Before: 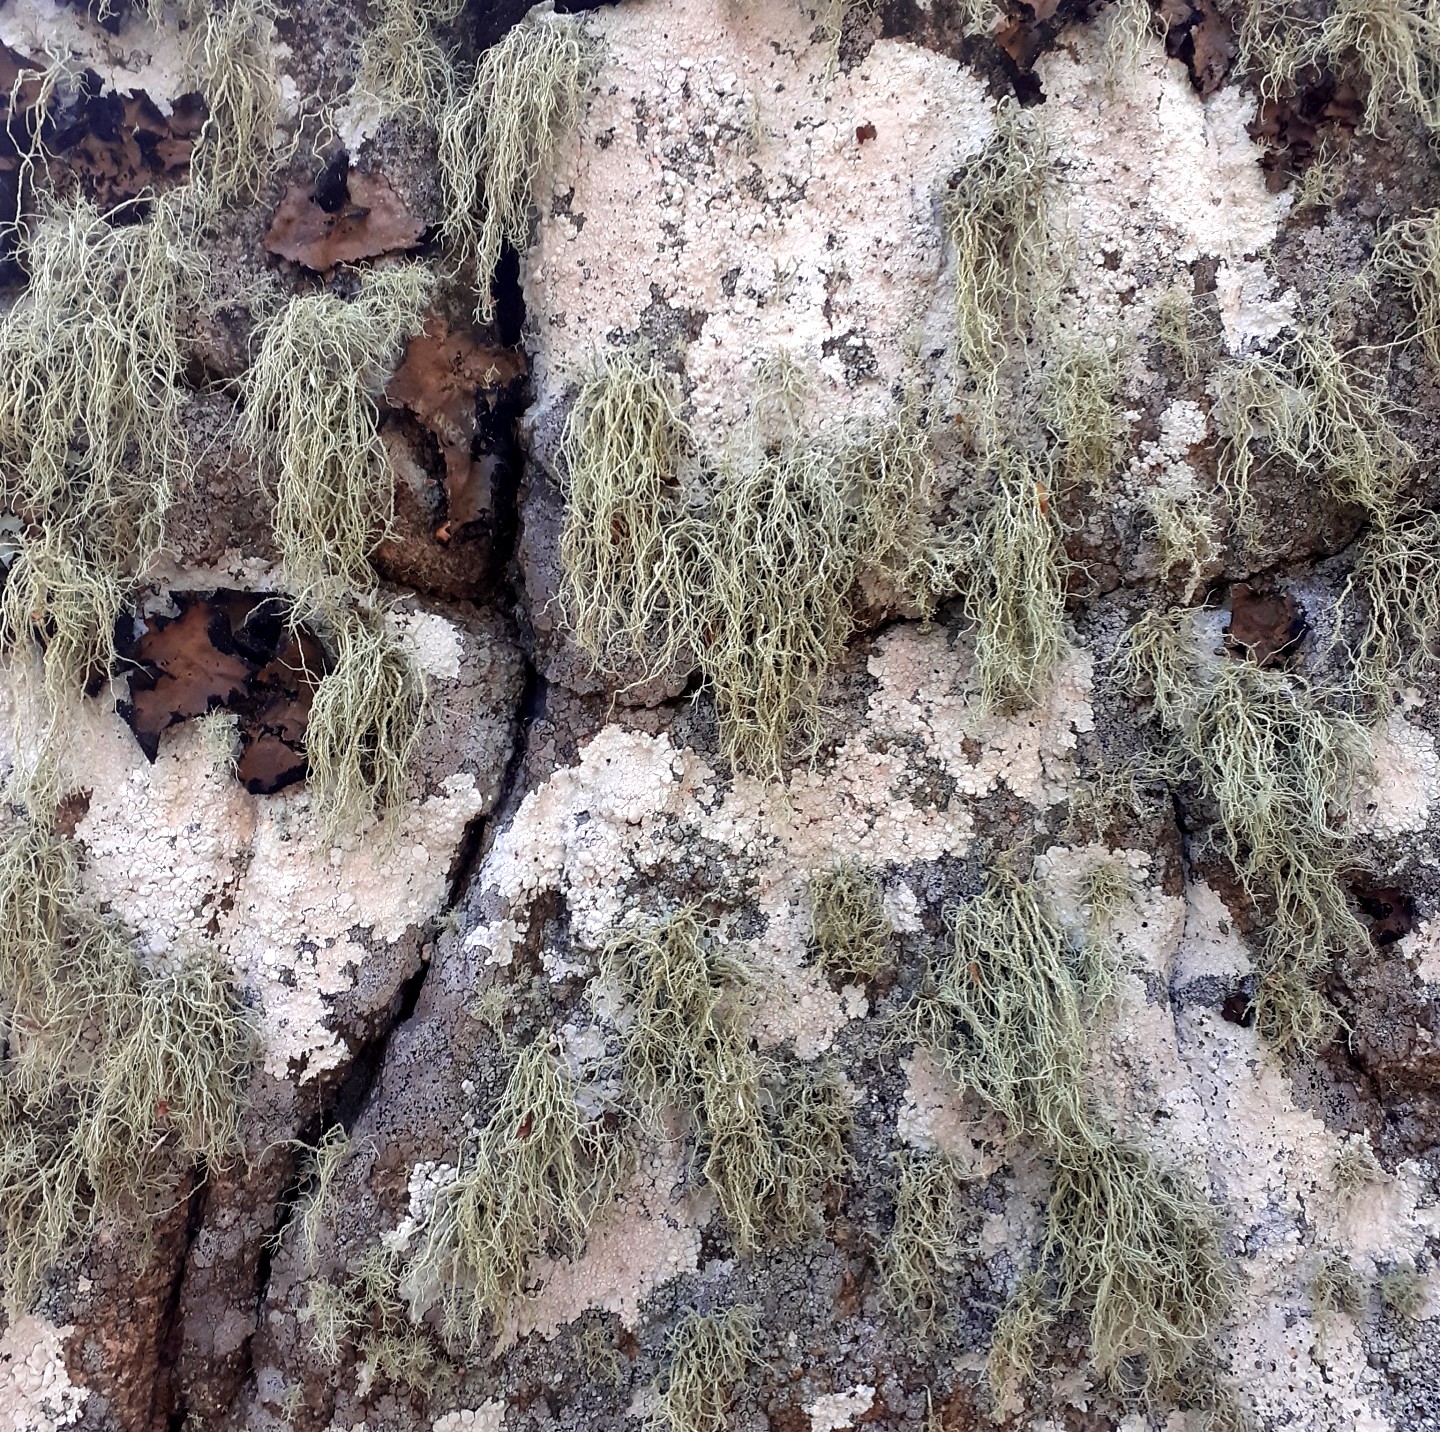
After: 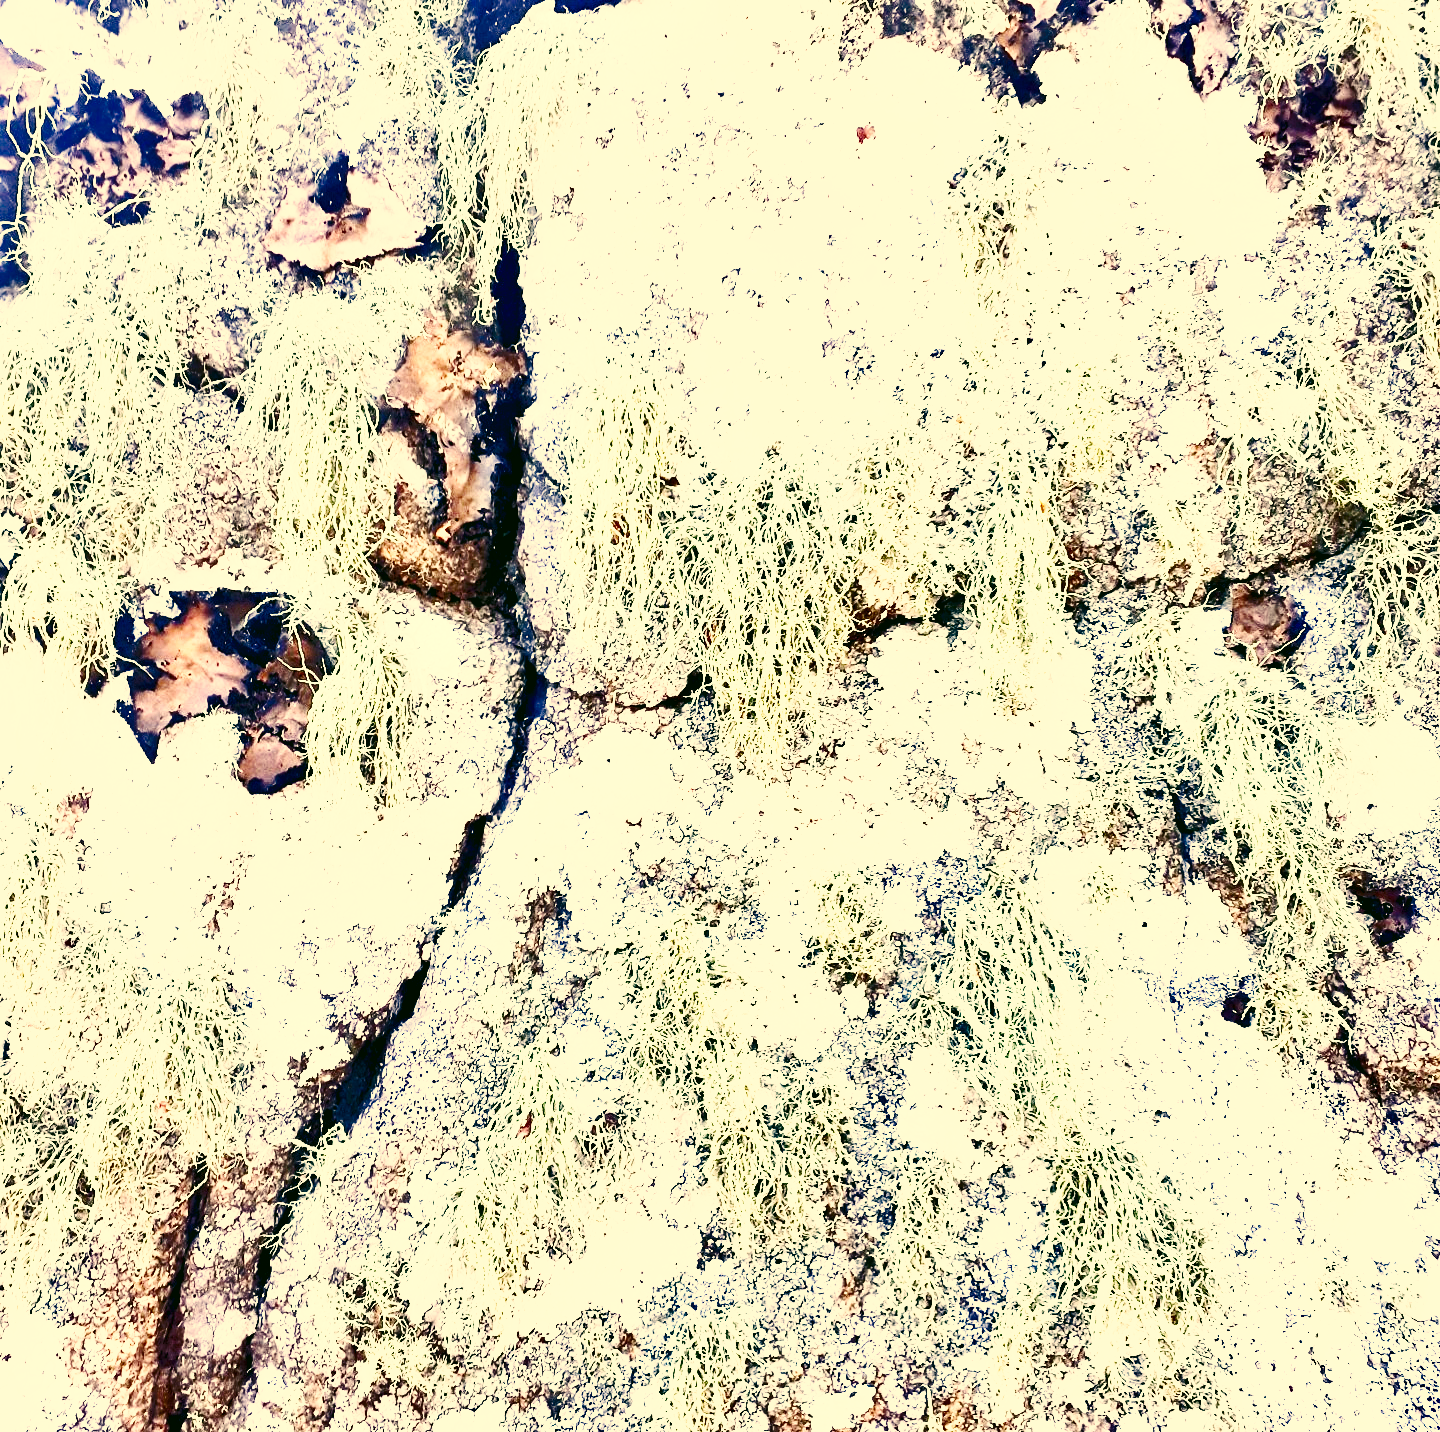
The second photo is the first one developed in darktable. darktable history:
exposure: black level correction 0.001, exposure 2.607 EV, compensate exposure bias true, compensate highlight preservation false
color calibration: illuminant Planckian (black body), x 0.368, y 0.361, temperature 4275.92 K
base curve: curves: ch0 [(0, 0) (0.007, 0.004) (0.027, 0.03) (0.046, 0.07) (0.207, 0.54) (0.442, 0.872) (0.673, 0.972) (1, 1)], preserve colors none
color correction: highlights a* 5.3, highlights b* 24.26, shadows a* -15.58, shadows b* 4.02
shadows and highlights: shadows 30.63, highlights -63.22, shadows color adjustment 98%, highlights color adjustment 58.61%, soften with gaussian
